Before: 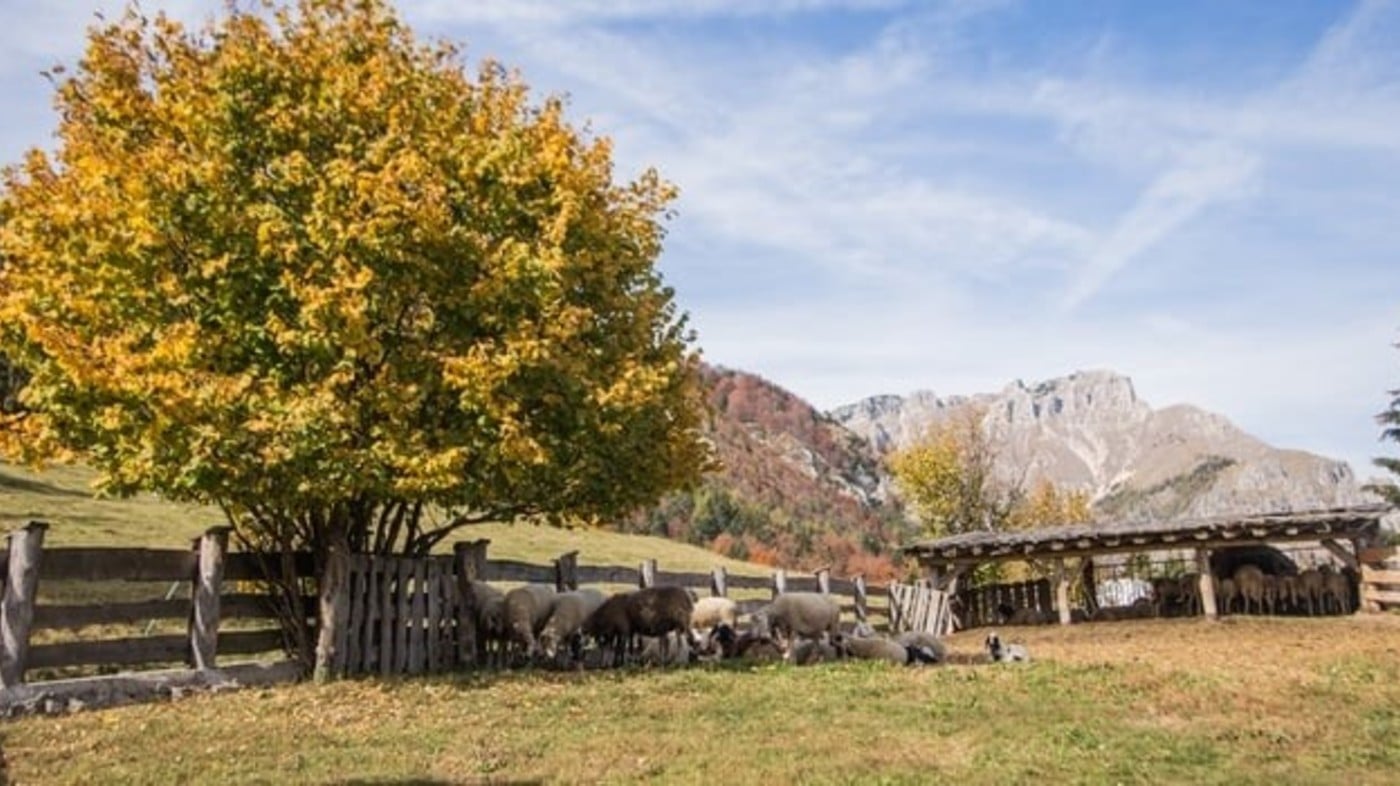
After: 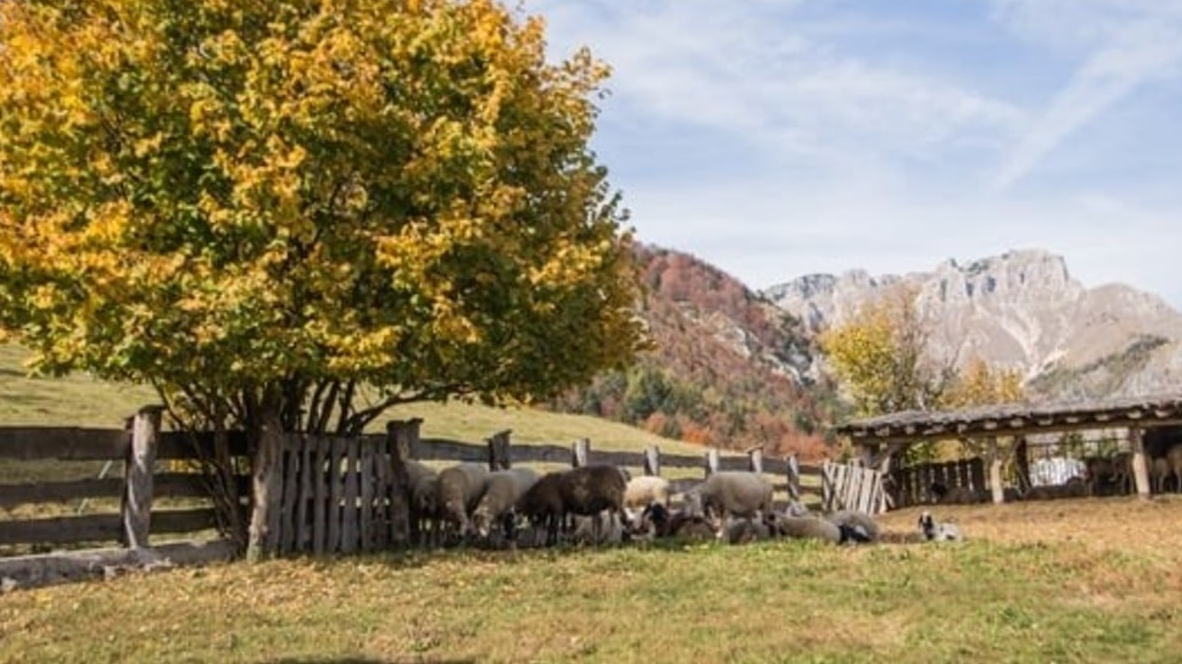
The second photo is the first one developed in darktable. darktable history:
crop and rotate: left 4.842%, top 15.51%, right 10.668%
tone equalizer: on, module defaults
